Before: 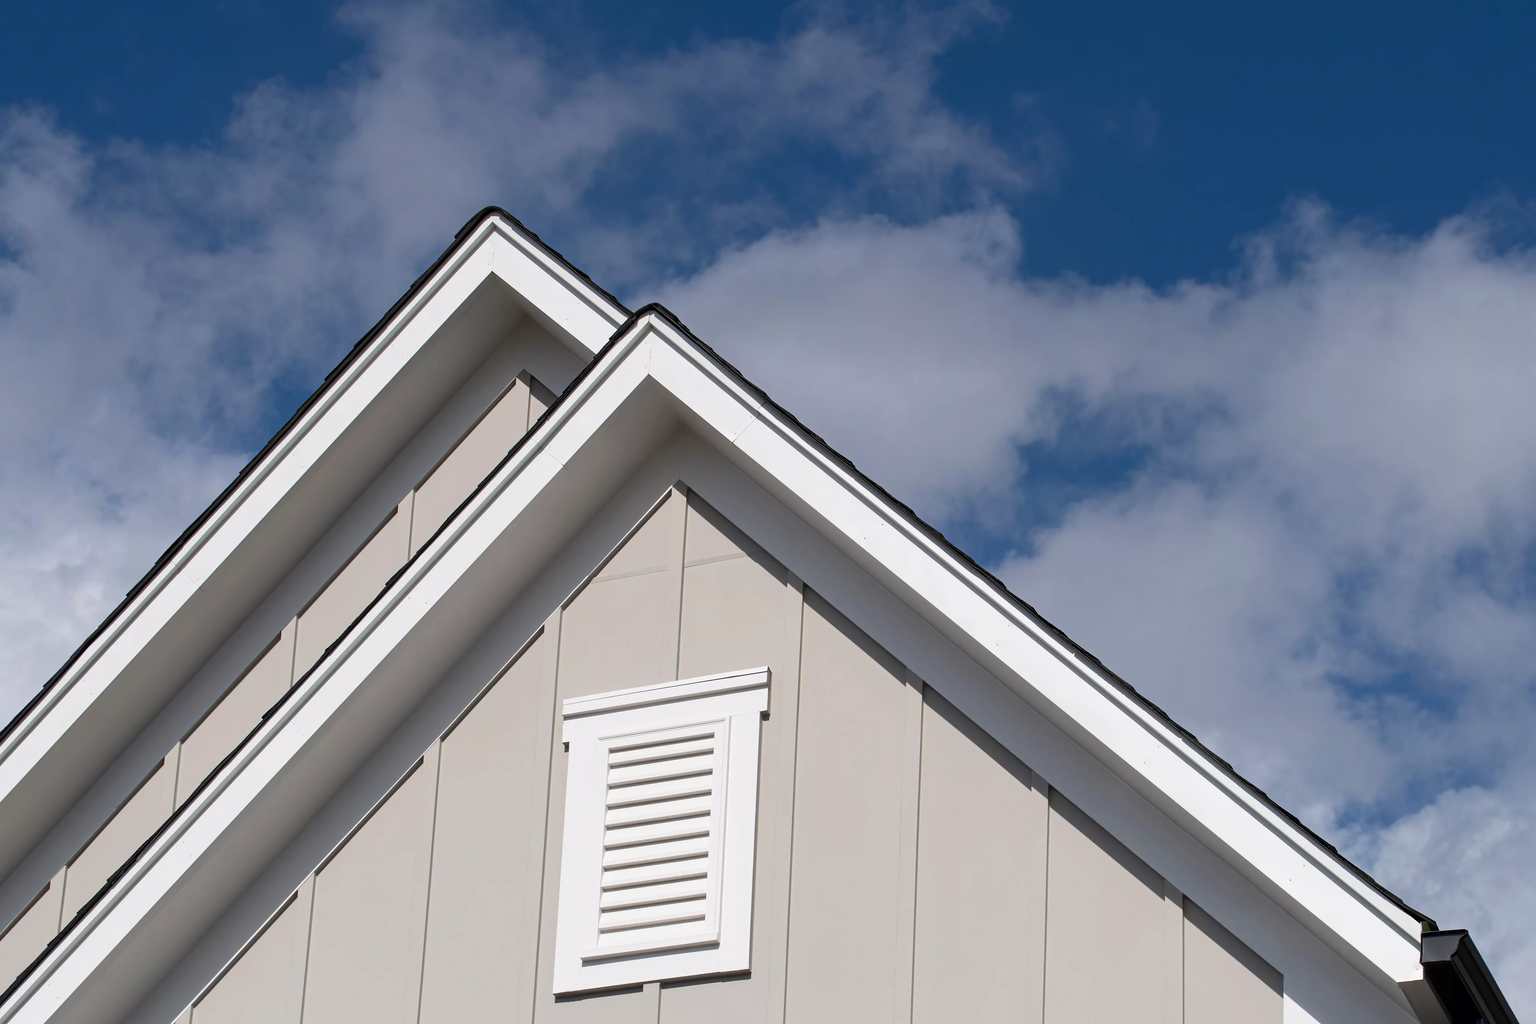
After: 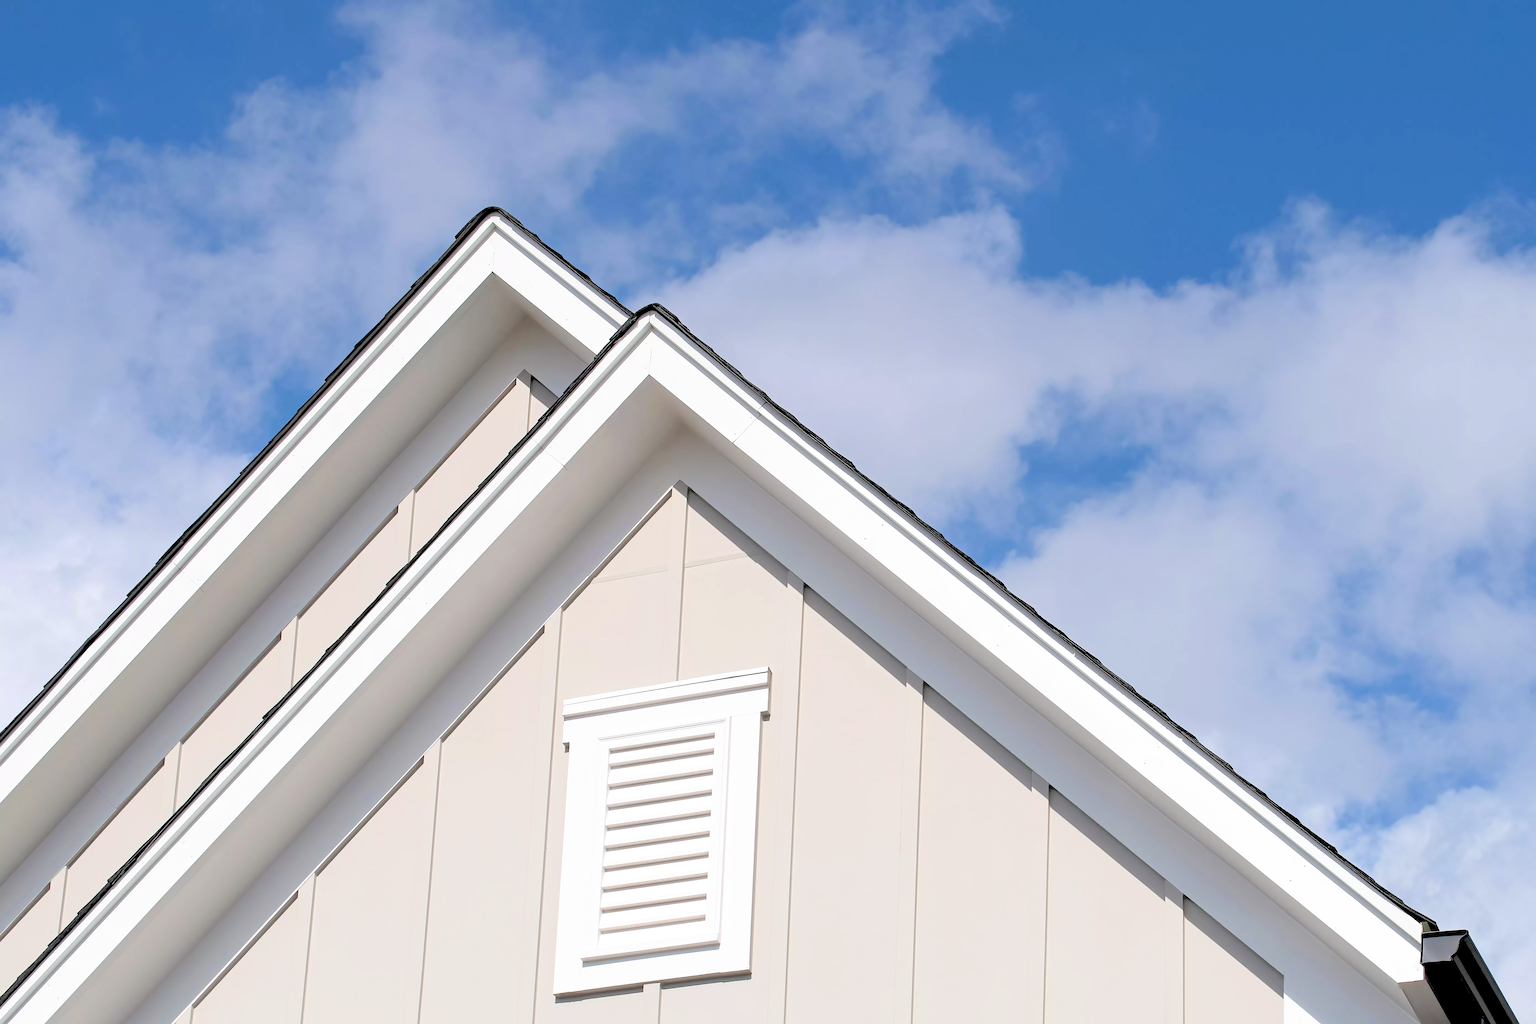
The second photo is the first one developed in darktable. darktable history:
sharpen: on, module defaults
exposure: black level correction -0.005, exposure 1.002 EV, compensate highlight preservation false
rgb levels: levels [[0.027, 0.429, 0.996], [0, 0.5, 1], [0, 0.5, 1]]
filmic rgb: black relative exposure -15 EV, white relative exposure 3 EV, threshold 6 EV, target black luminance 0%, hardness 9.27, latitude 99%, contrast 0.912, shadows ↔ highlights balance 0.505%, add noise in highlights 0, color science v3 (2019), use custom middle-gray values true, iterations of high-quality reconstruction 0, contrast in highlights soft, enable highlight reconstruction true
